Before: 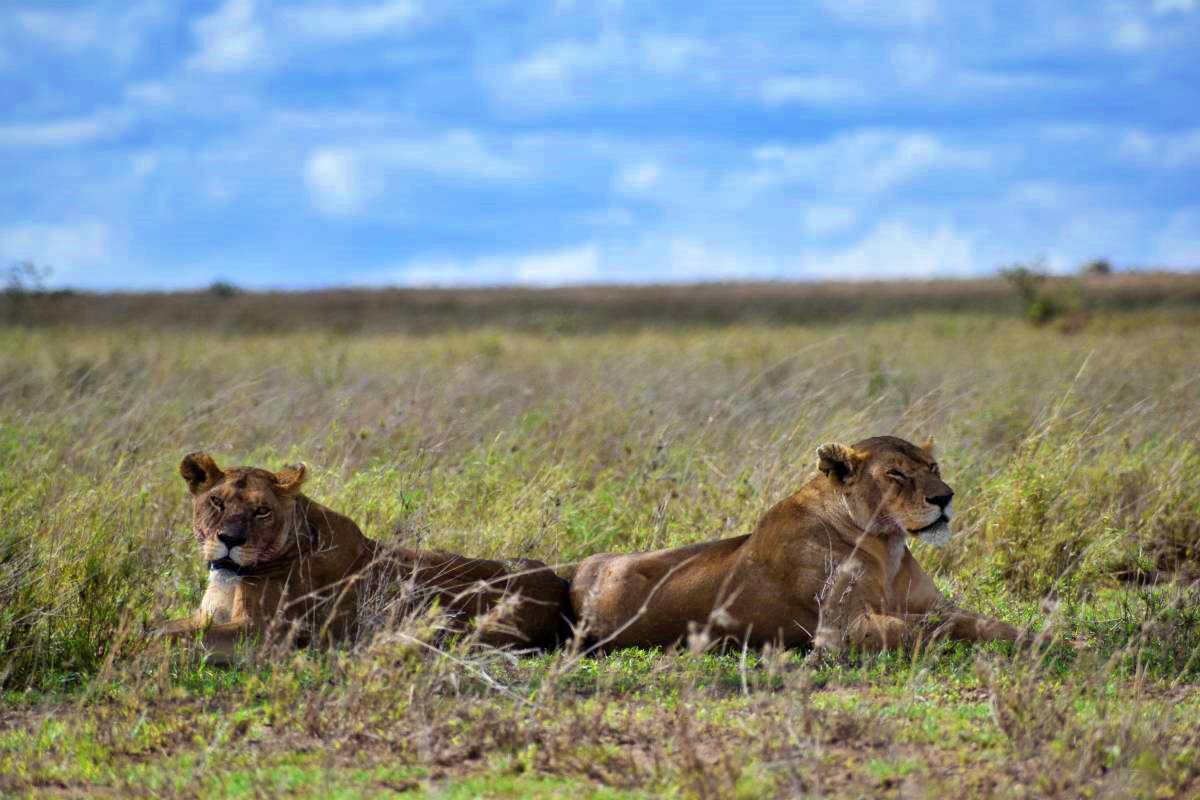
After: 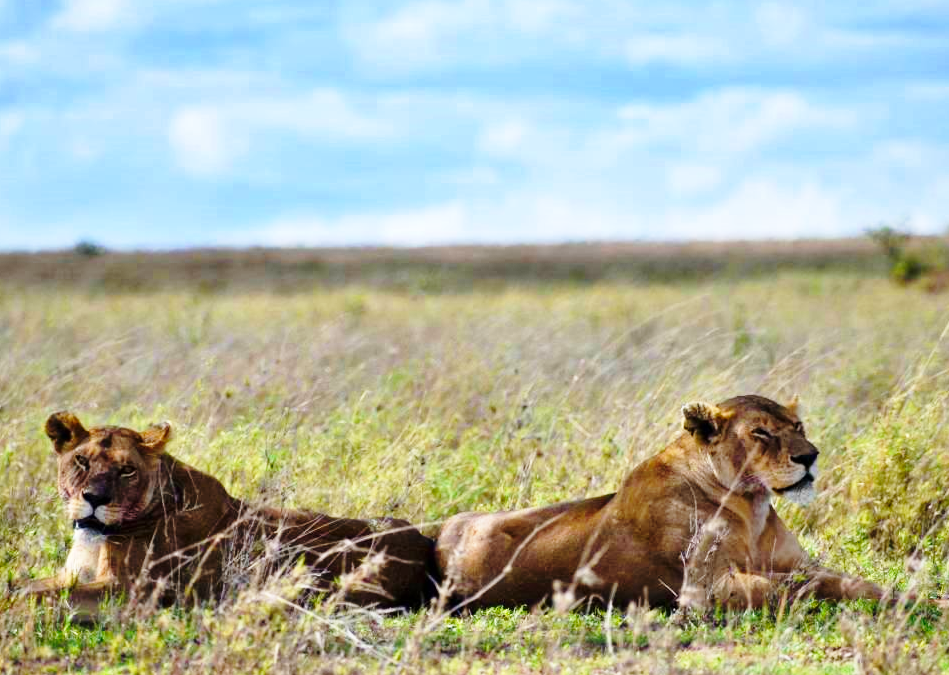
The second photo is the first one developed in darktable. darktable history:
crop: left 11.325%, top 5.226%, right 9.568%, bottom 10.278%
base curve: curves: ch0 [(0, 0) (0.028, 0.03) (0.121, 0.232) (0.46, 0.748) (0.859, 0.968) (1, 1)], preserve colors none
